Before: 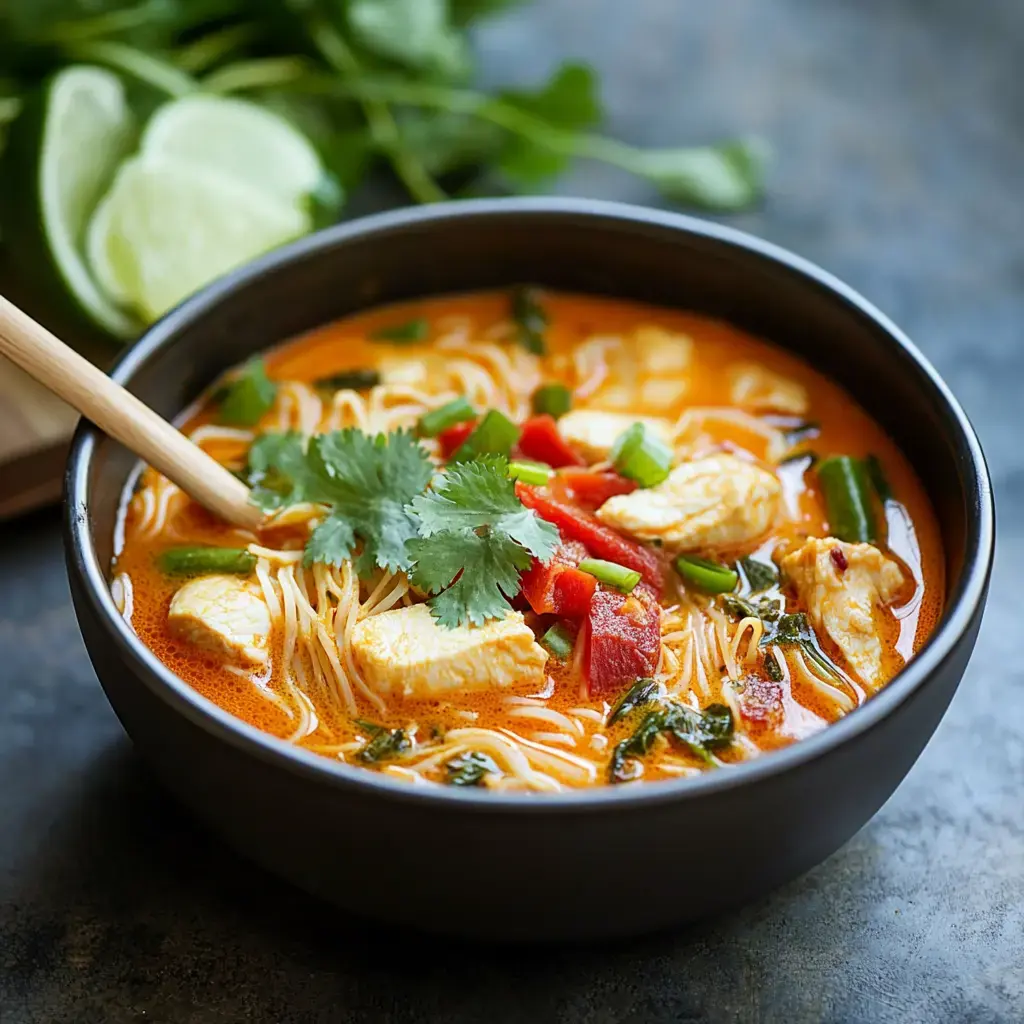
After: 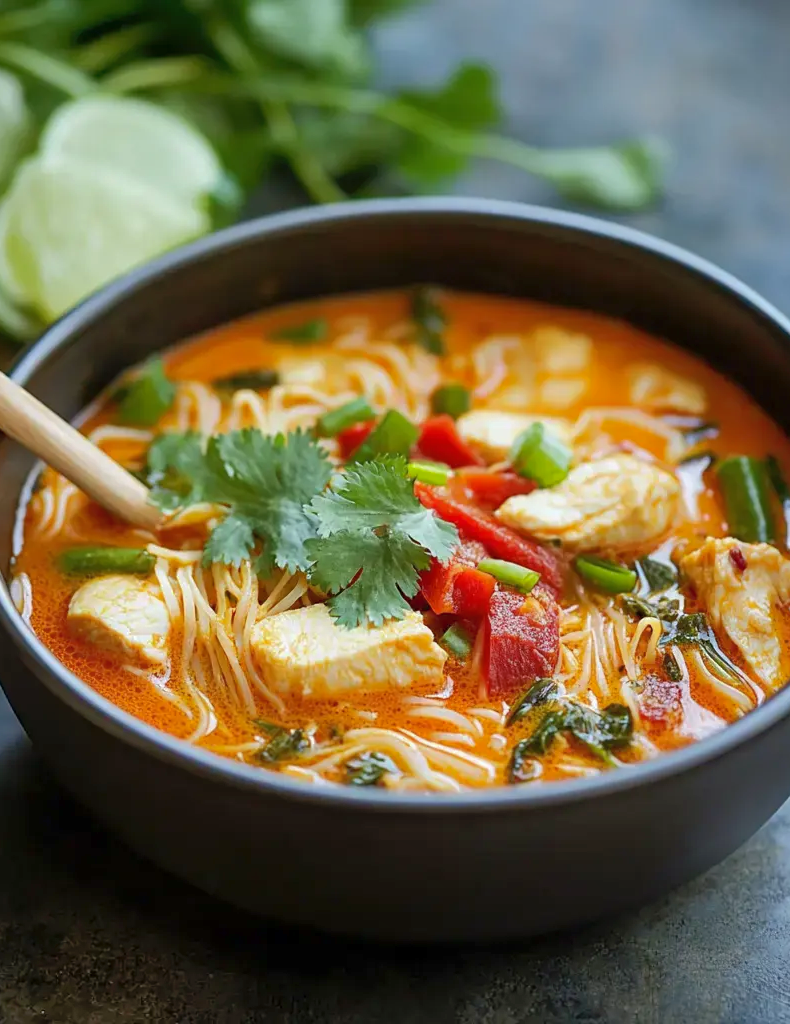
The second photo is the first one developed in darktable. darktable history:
shadows and highlights: on, module defaults
crop: left 9.872%, right 12.869%
